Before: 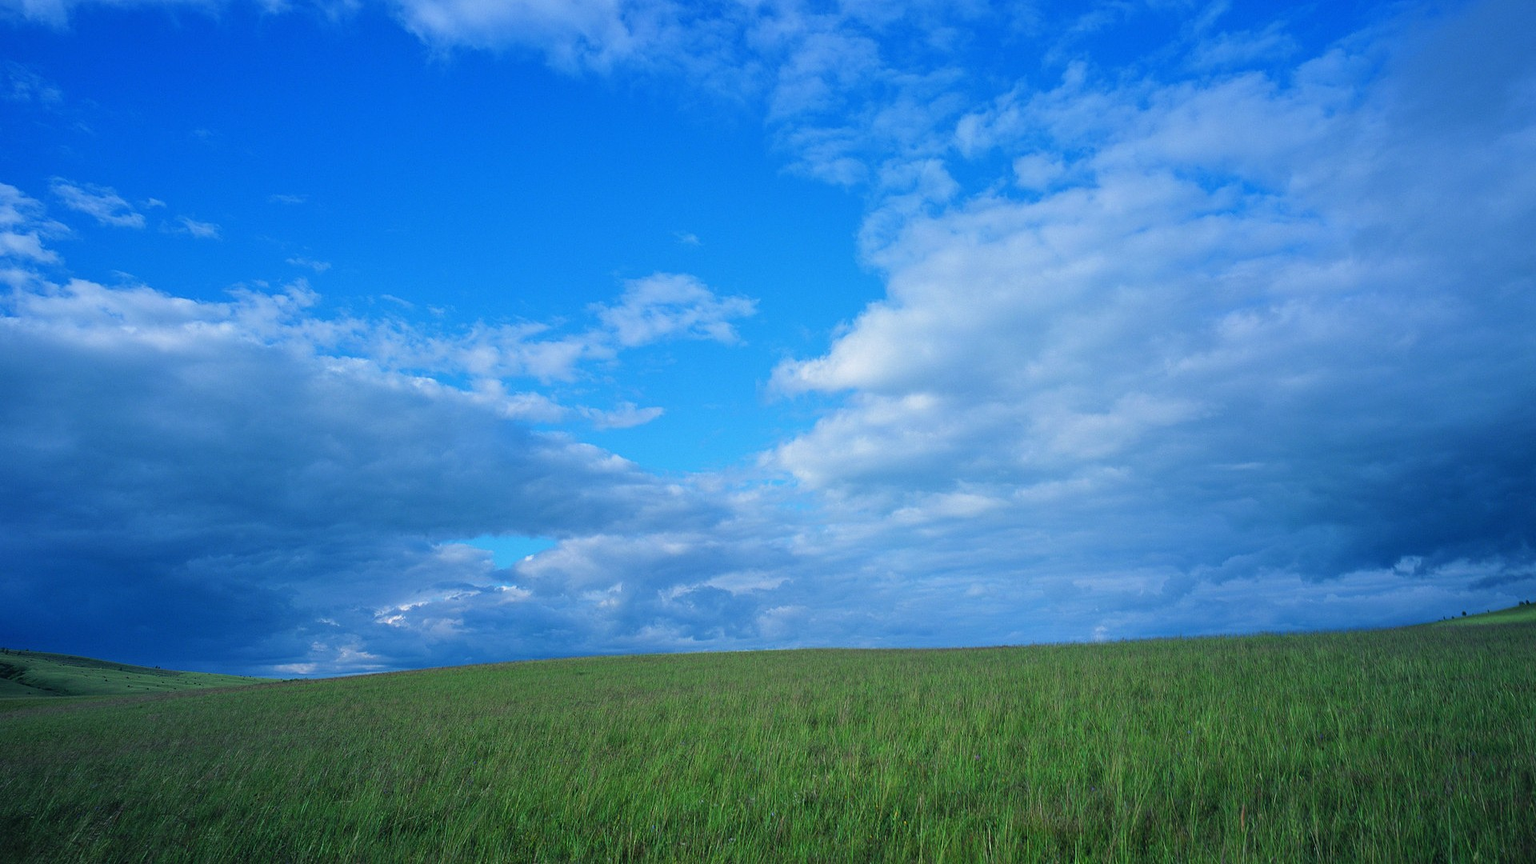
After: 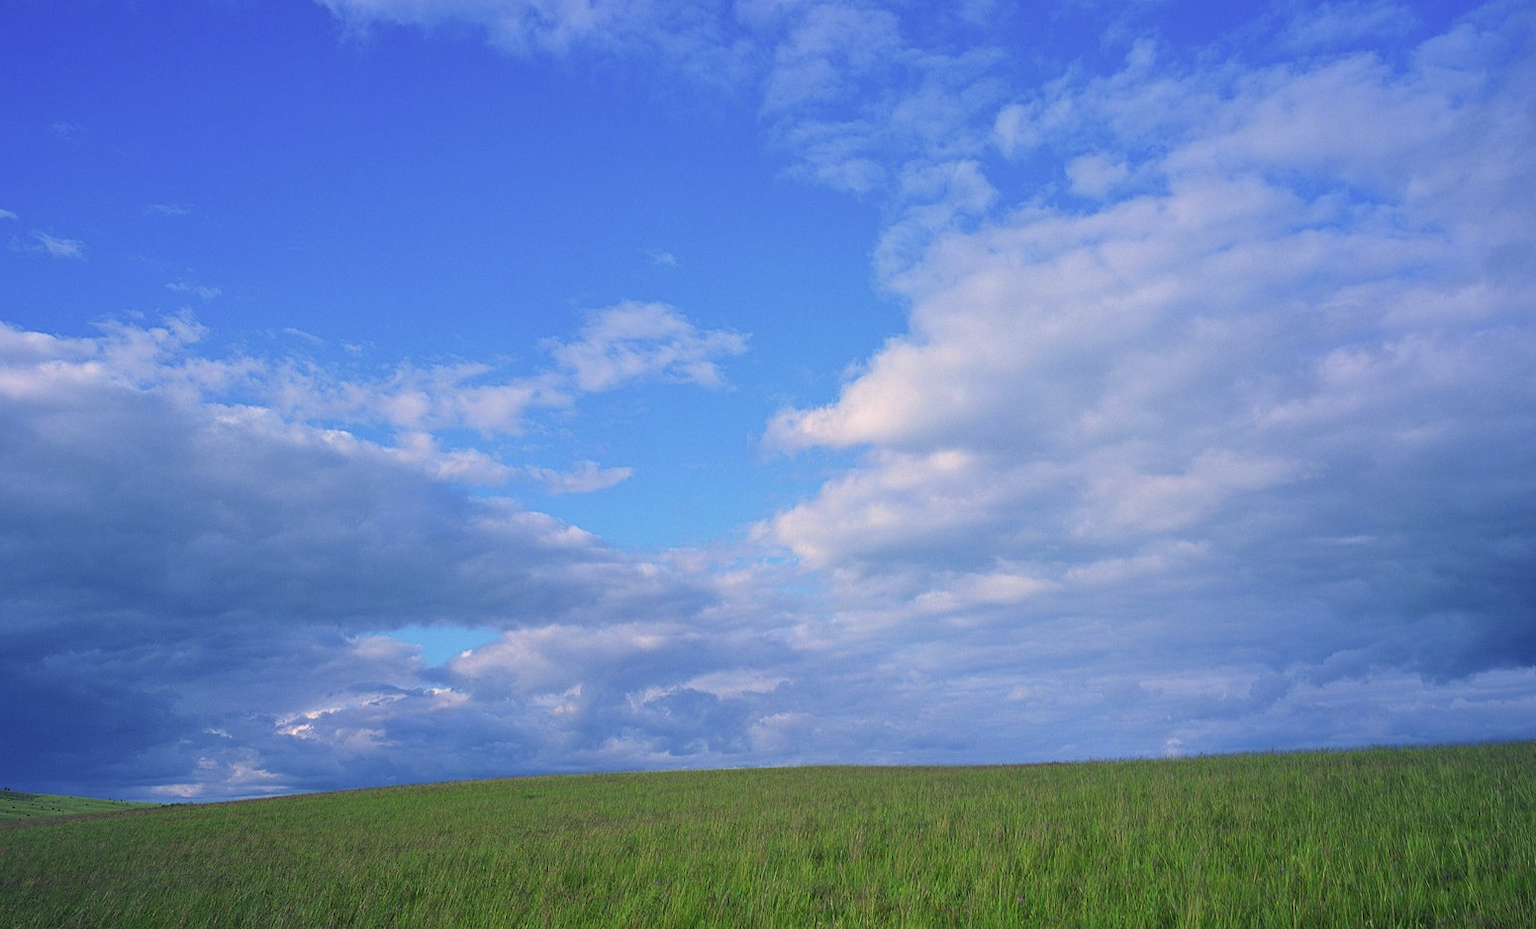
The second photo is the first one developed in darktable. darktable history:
color correction: highlights a* 11.96, highlights b* 11.58
crop: left 9.929%, top 3.475%, right 9.188%, bottom 9.529%
color zones: curves: ch1 [(0.077, 0.436) (0.25, 0.5) (0.75, 0.5)]
